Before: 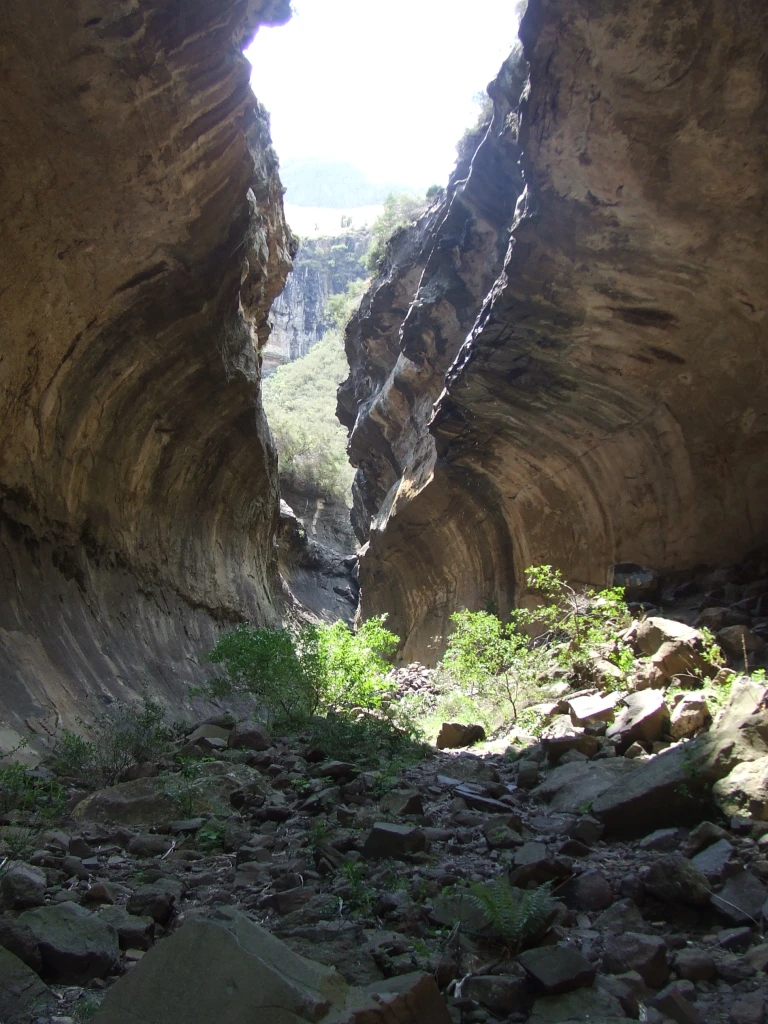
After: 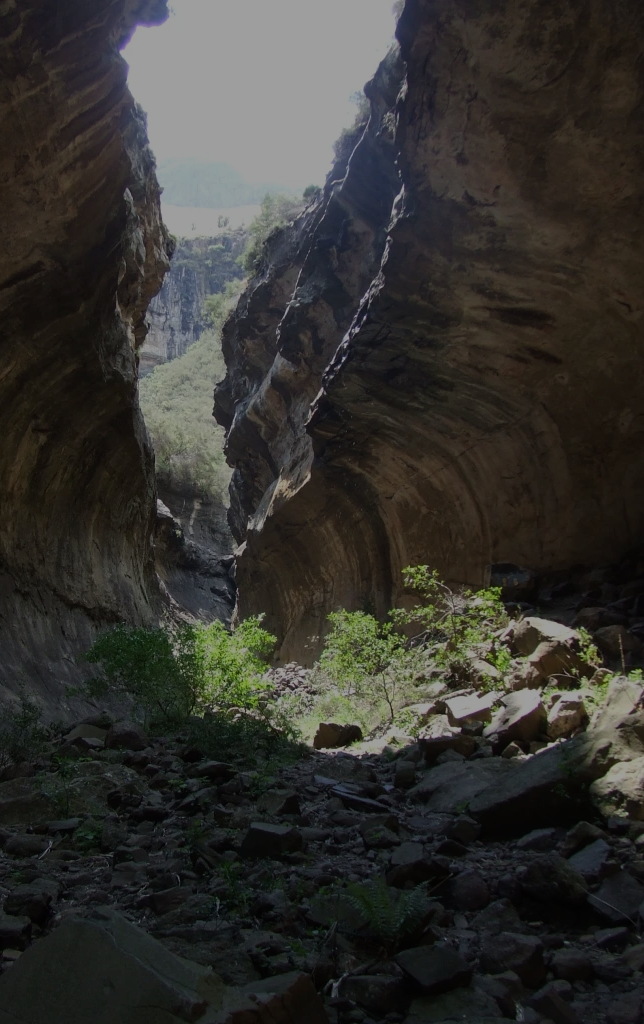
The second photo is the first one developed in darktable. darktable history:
exposure: exposure -1.55 EV, compensate highlight preservation false
crop: left 16.027%
